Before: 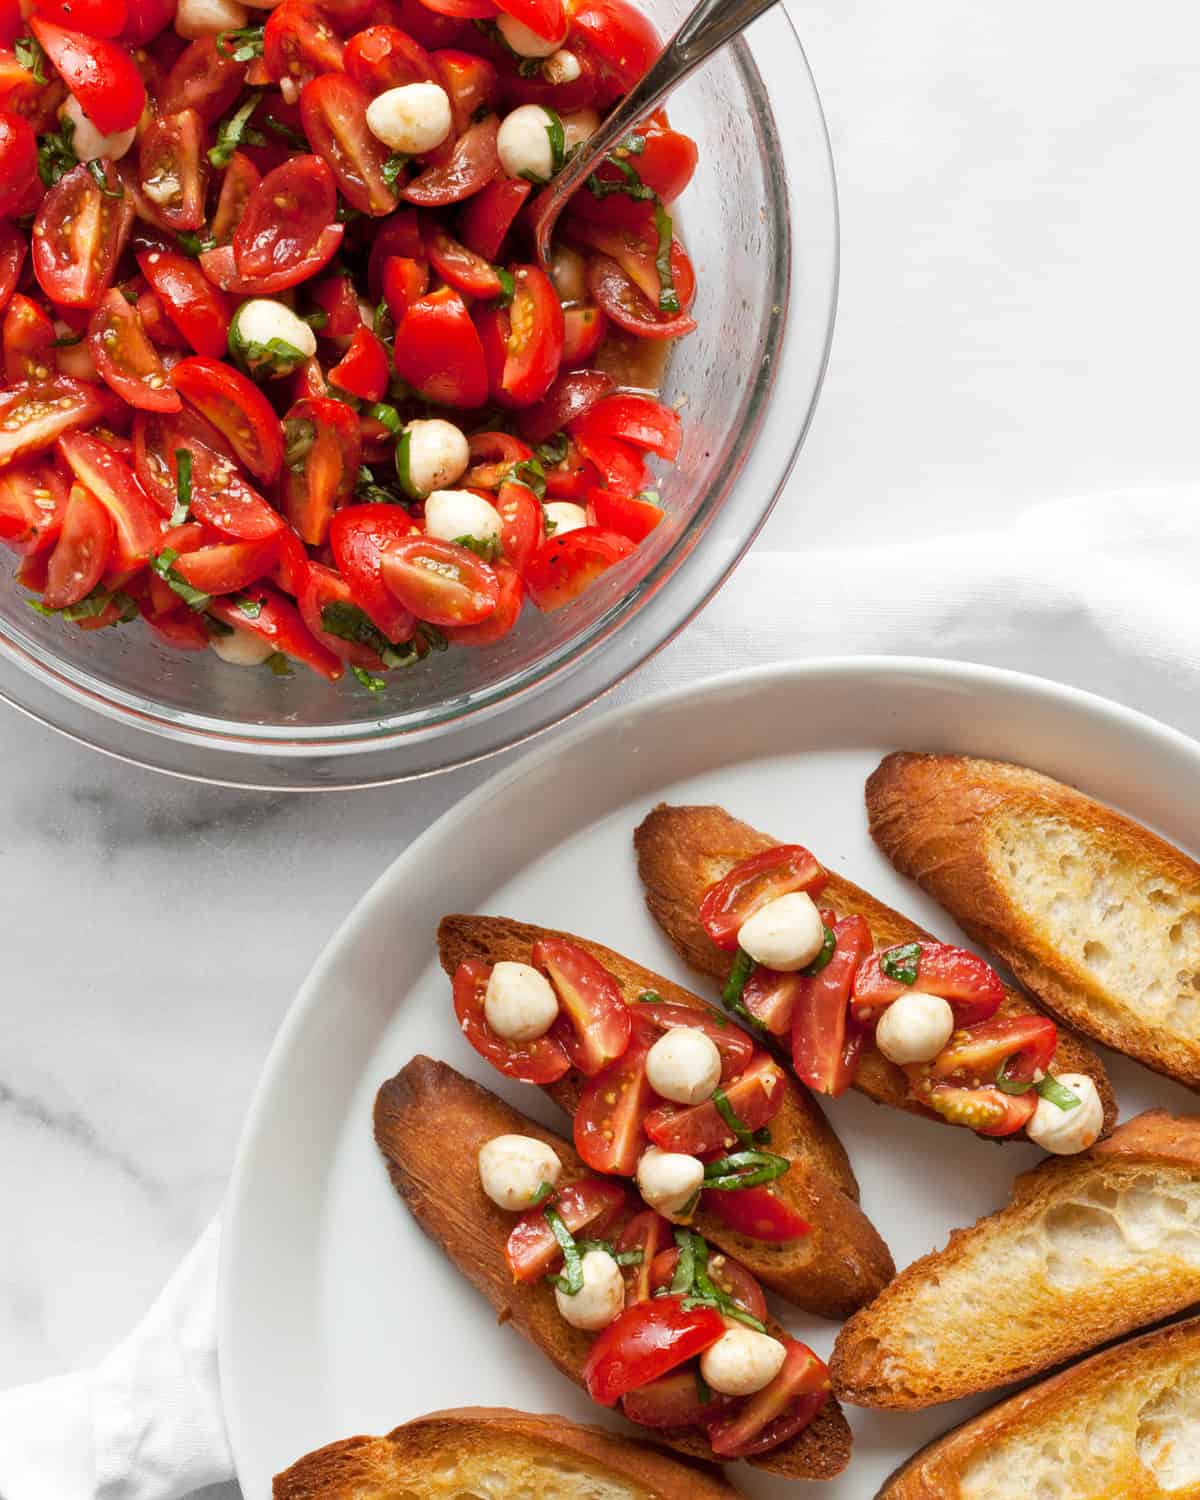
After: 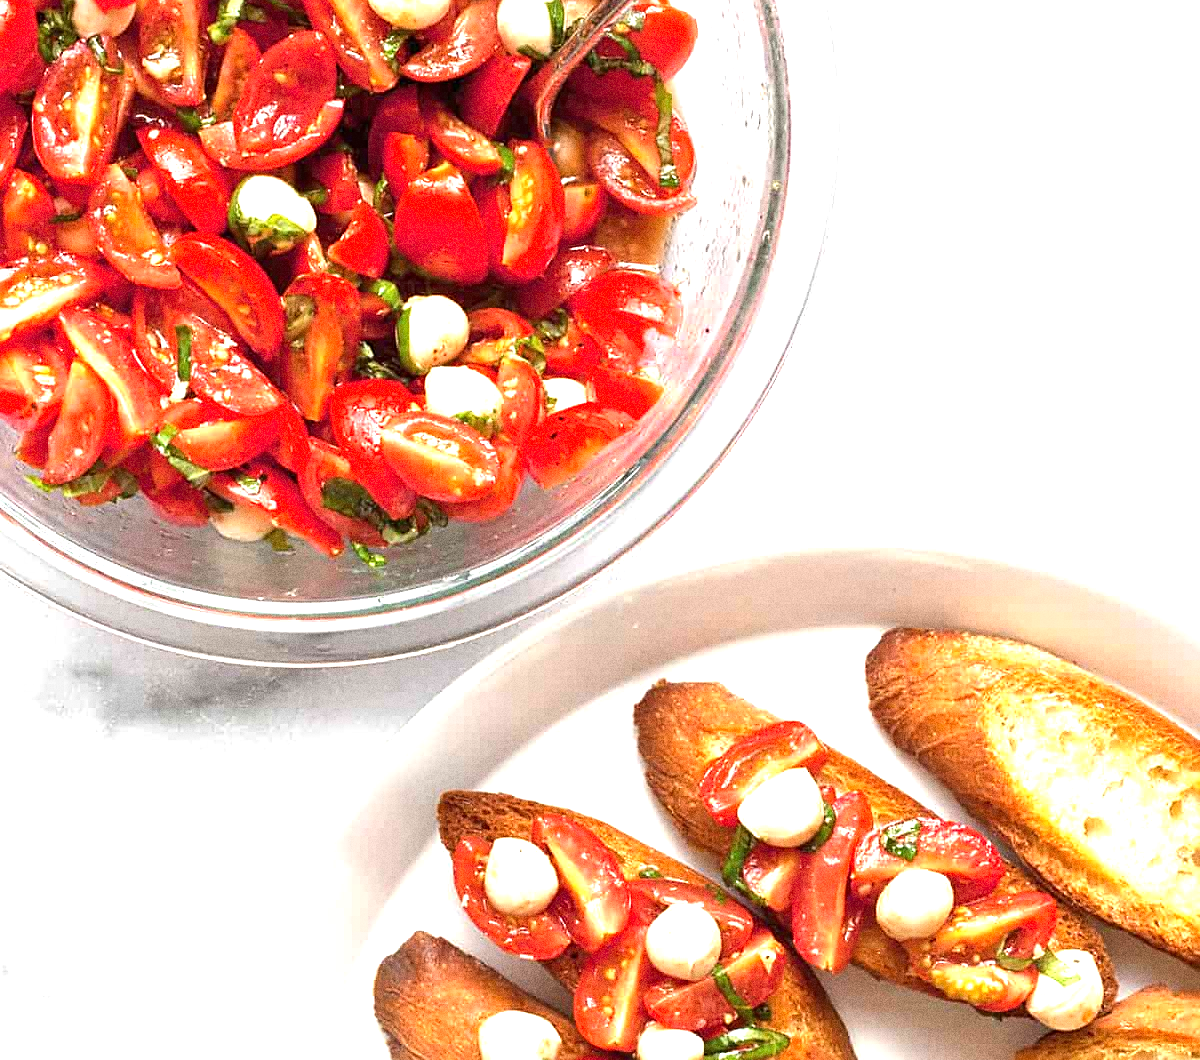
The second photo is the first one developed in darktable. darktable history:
exposure: black level correction 0, exposure 1.35 EV, compensate exposure bias true, compensate highlight preservation false
crop and rotate: top 8.293%, bottom 20.996%
grain: coarseness 0.09 ISO, strength 40%
sharpen: on, module defaults
